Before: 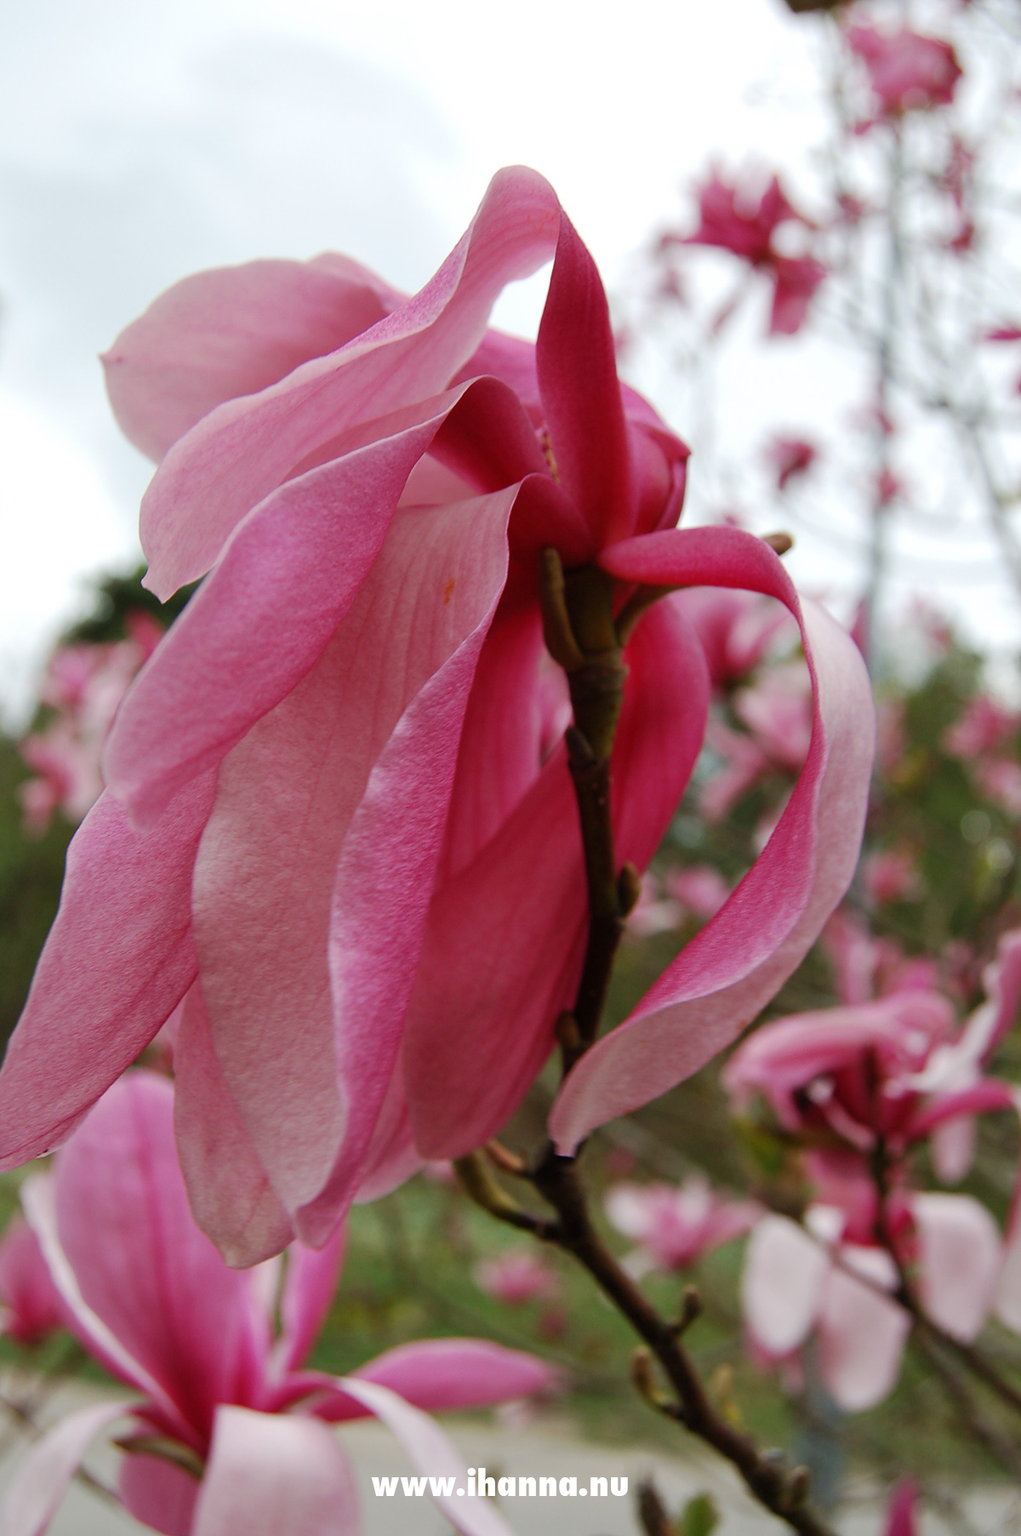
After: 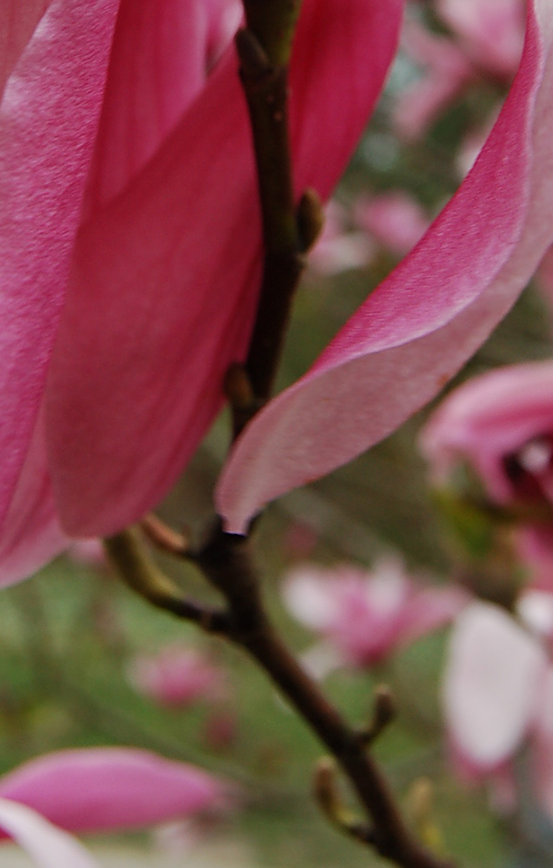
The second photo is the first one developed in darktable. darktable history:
sharpen: amount 0.211
crop: left 35.759%, top 45.751%, right 18.157%, bottom 6.137%
